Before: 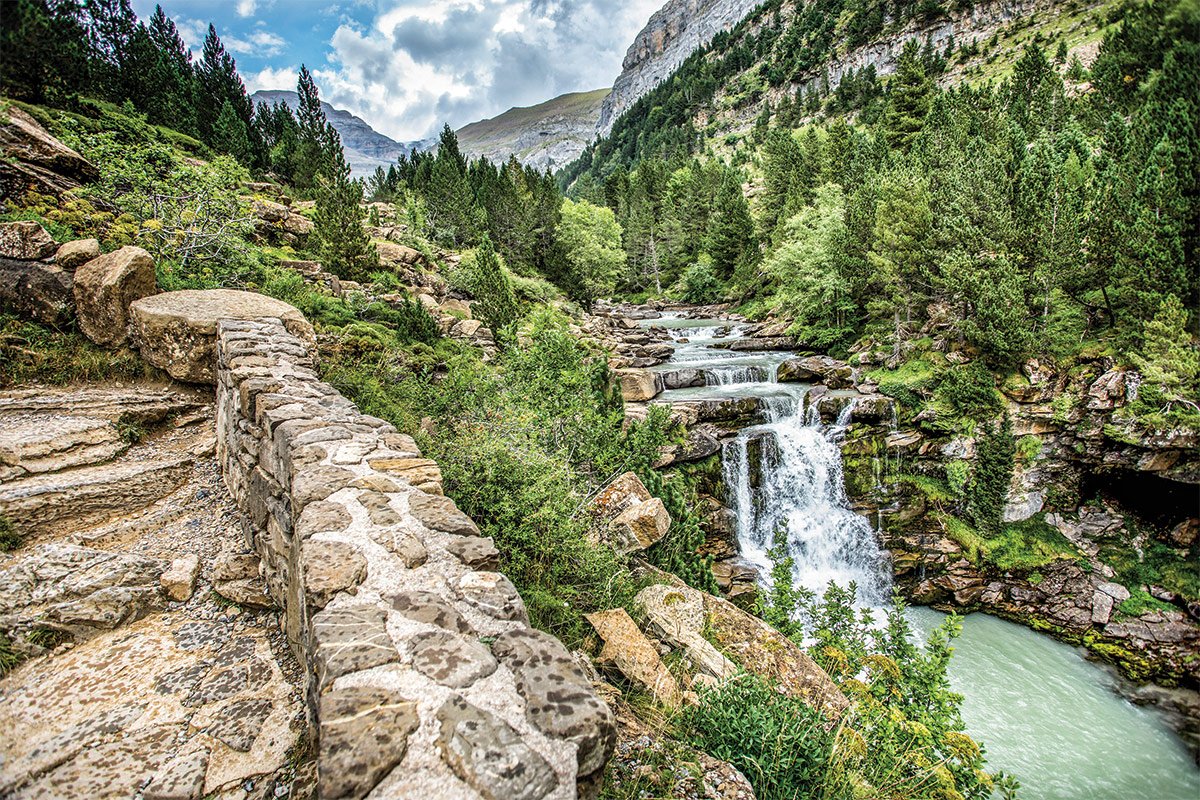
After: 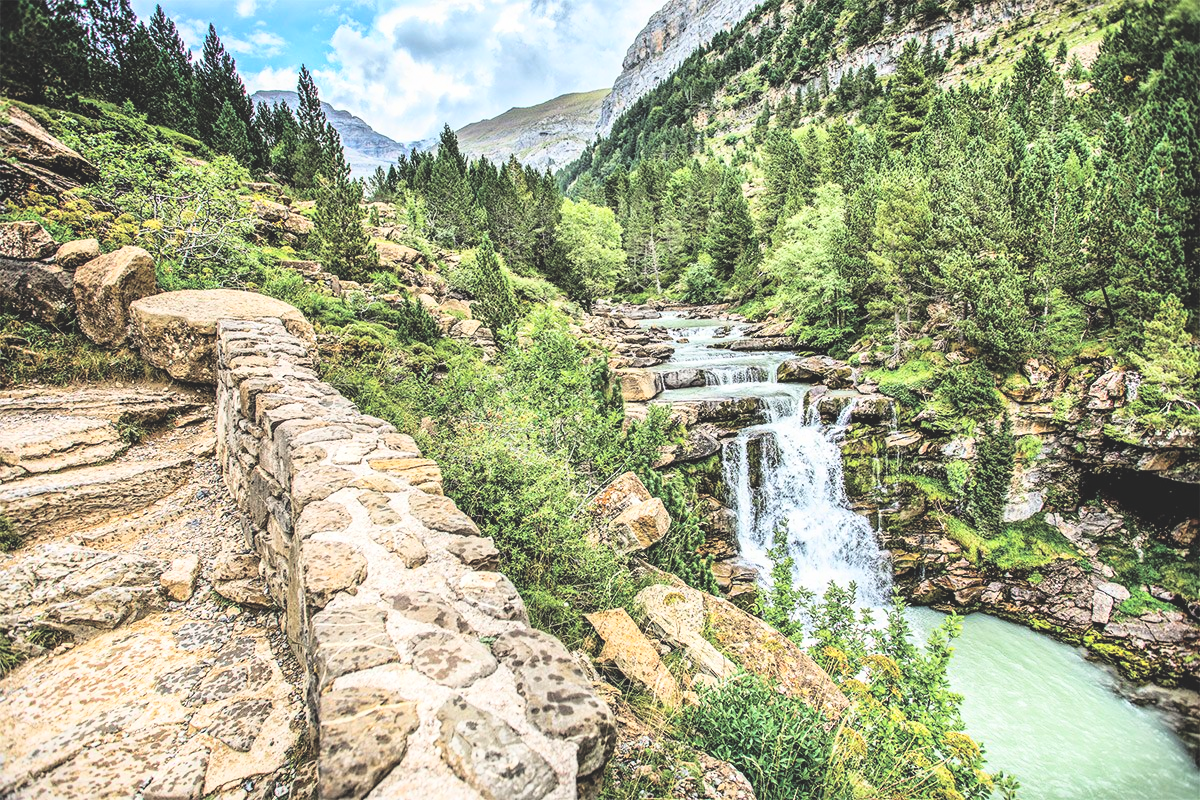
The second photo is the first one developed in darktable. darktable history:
base curve: curves: ch0 [(0, 0) (0.028, 0.03) (0.121, 0.232) (0.46, 0.748) (0.859, 0.968) (1, 1)]
exposure: black level correction -0.021, exposure -0.033 EV, compensate highlight preservation false
